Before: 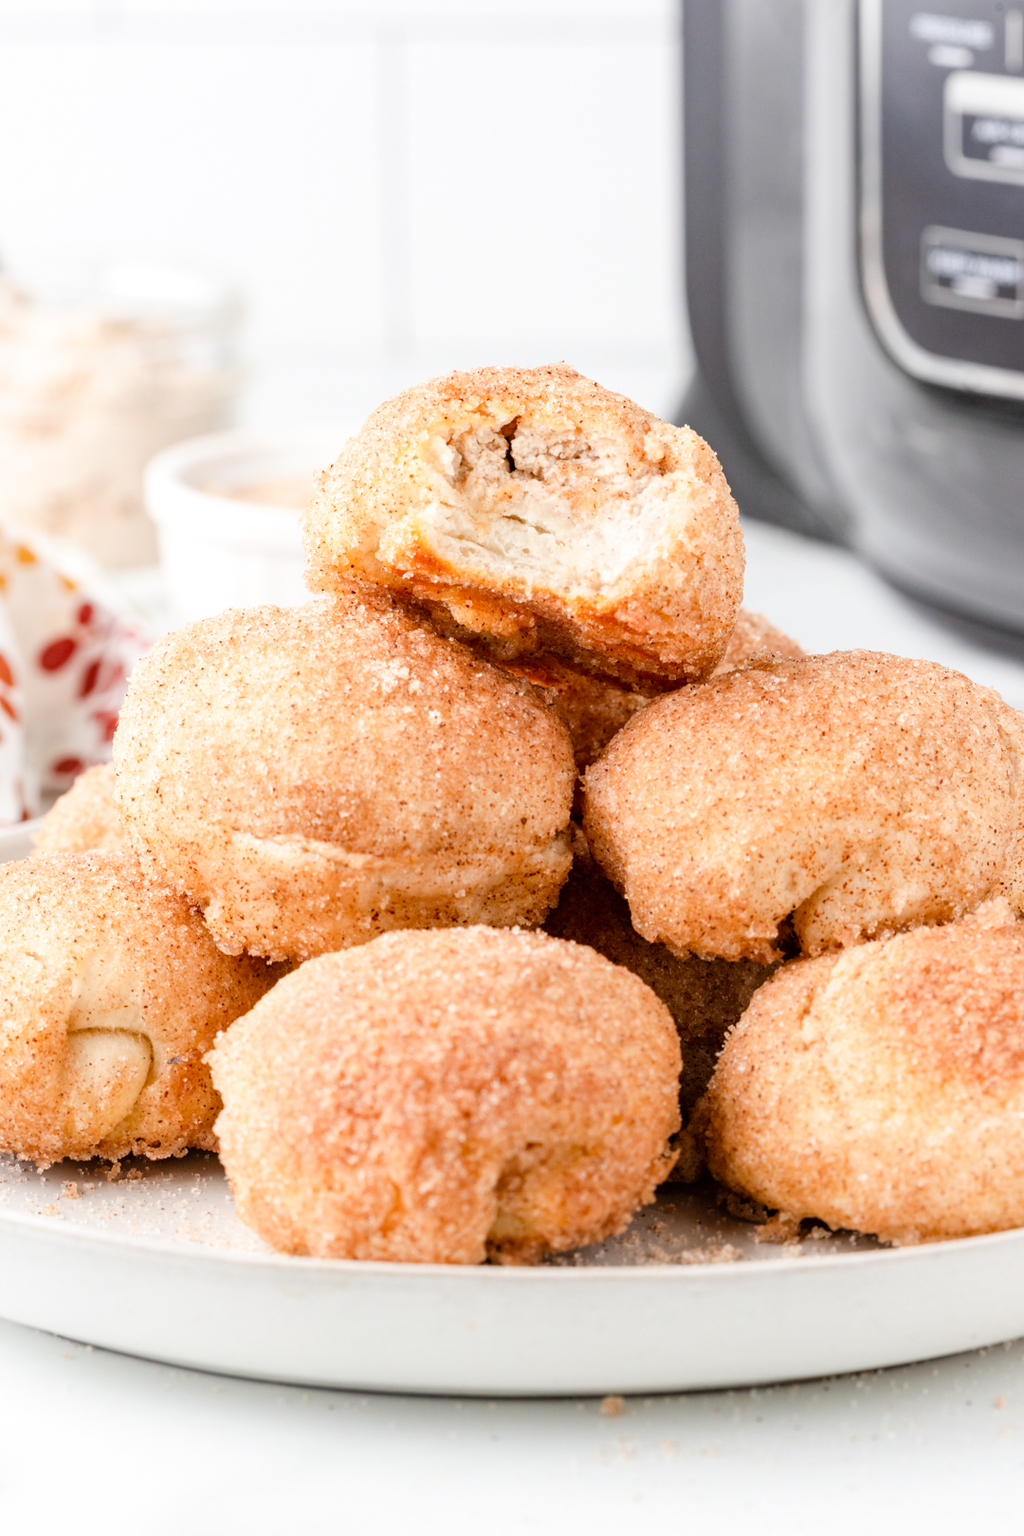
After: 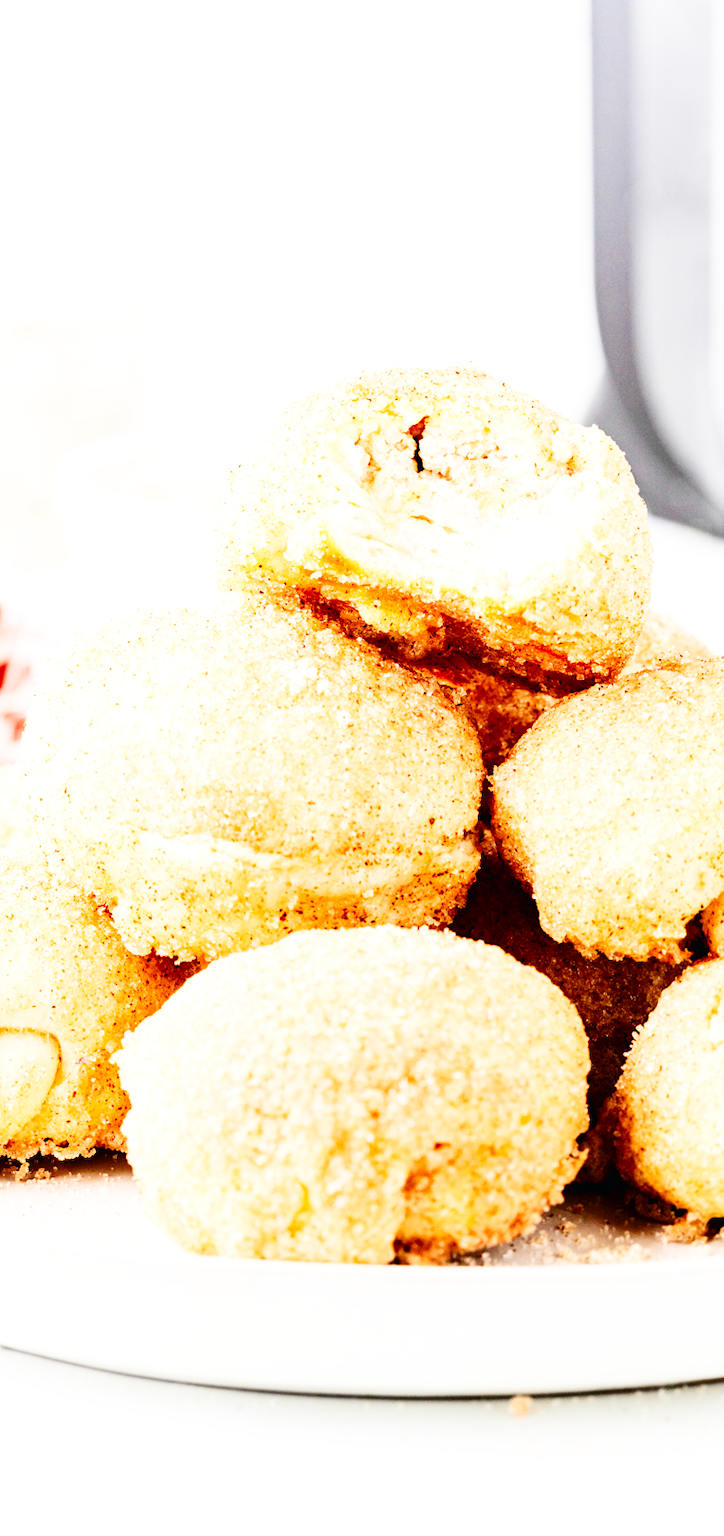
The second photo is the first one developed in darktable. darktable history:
contrast brightness saturation: contrast 0.22
base curve: curves: ch0 [(0, 0.003) (0.001, 0.002) (0.006, 0.004) (0.02, 0.022) (0.048, 0.086) (0.094, 0.234) (0.162, 0.431) (0.258, 0.629) (0.385, 0.8) (0.548, 0.918) (0.751, 0.988) (1, 1)], preserve colors none
crop and rotate: left 9.061%, right 20.142%
